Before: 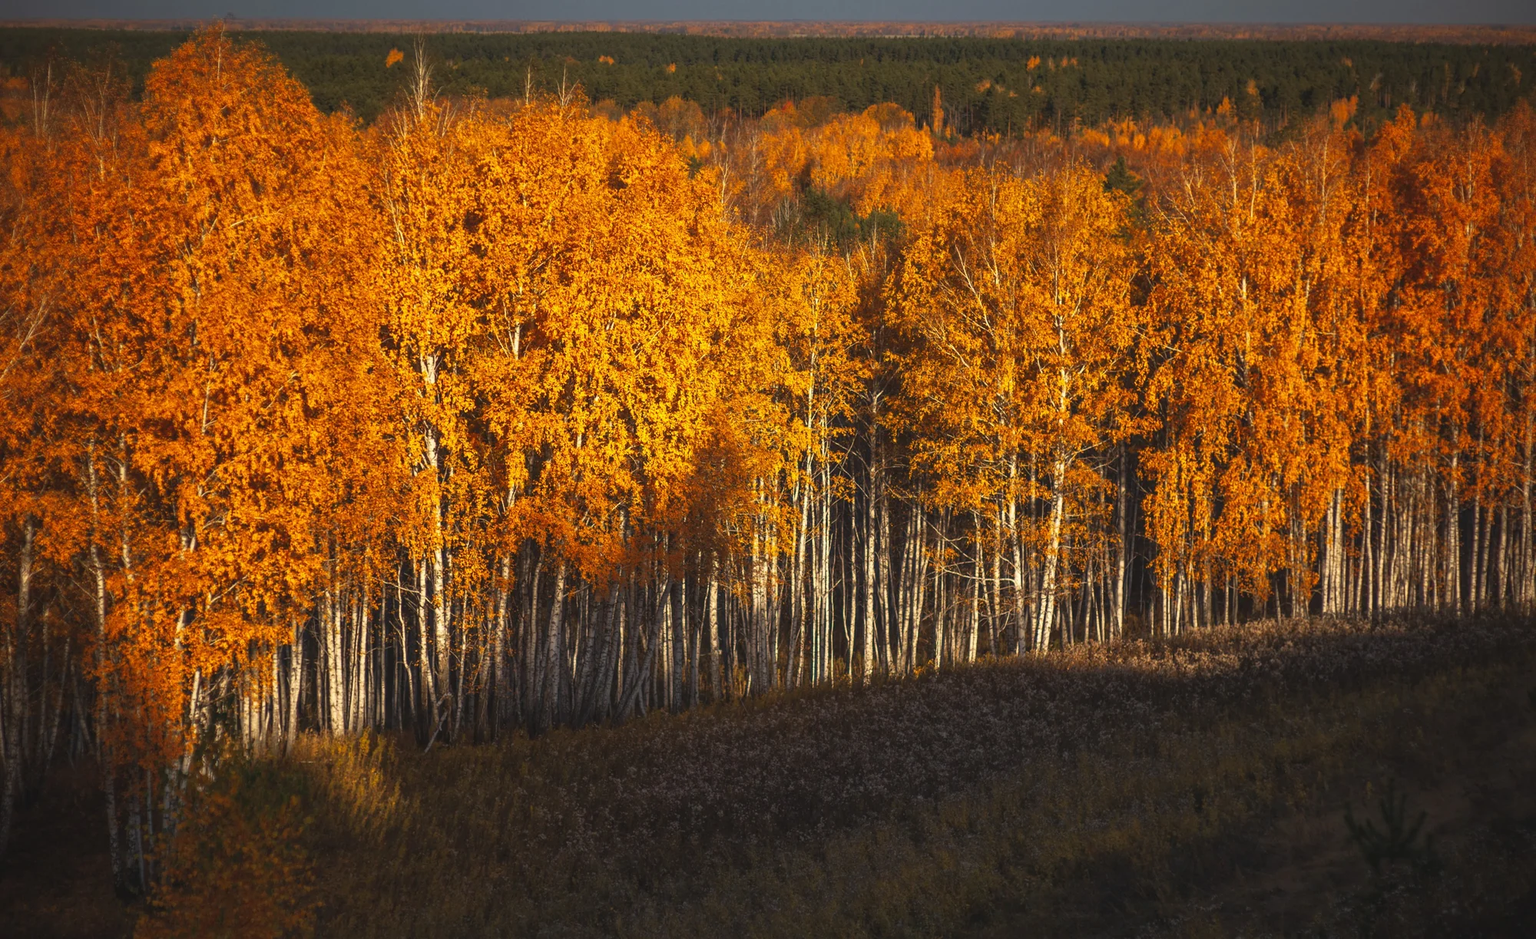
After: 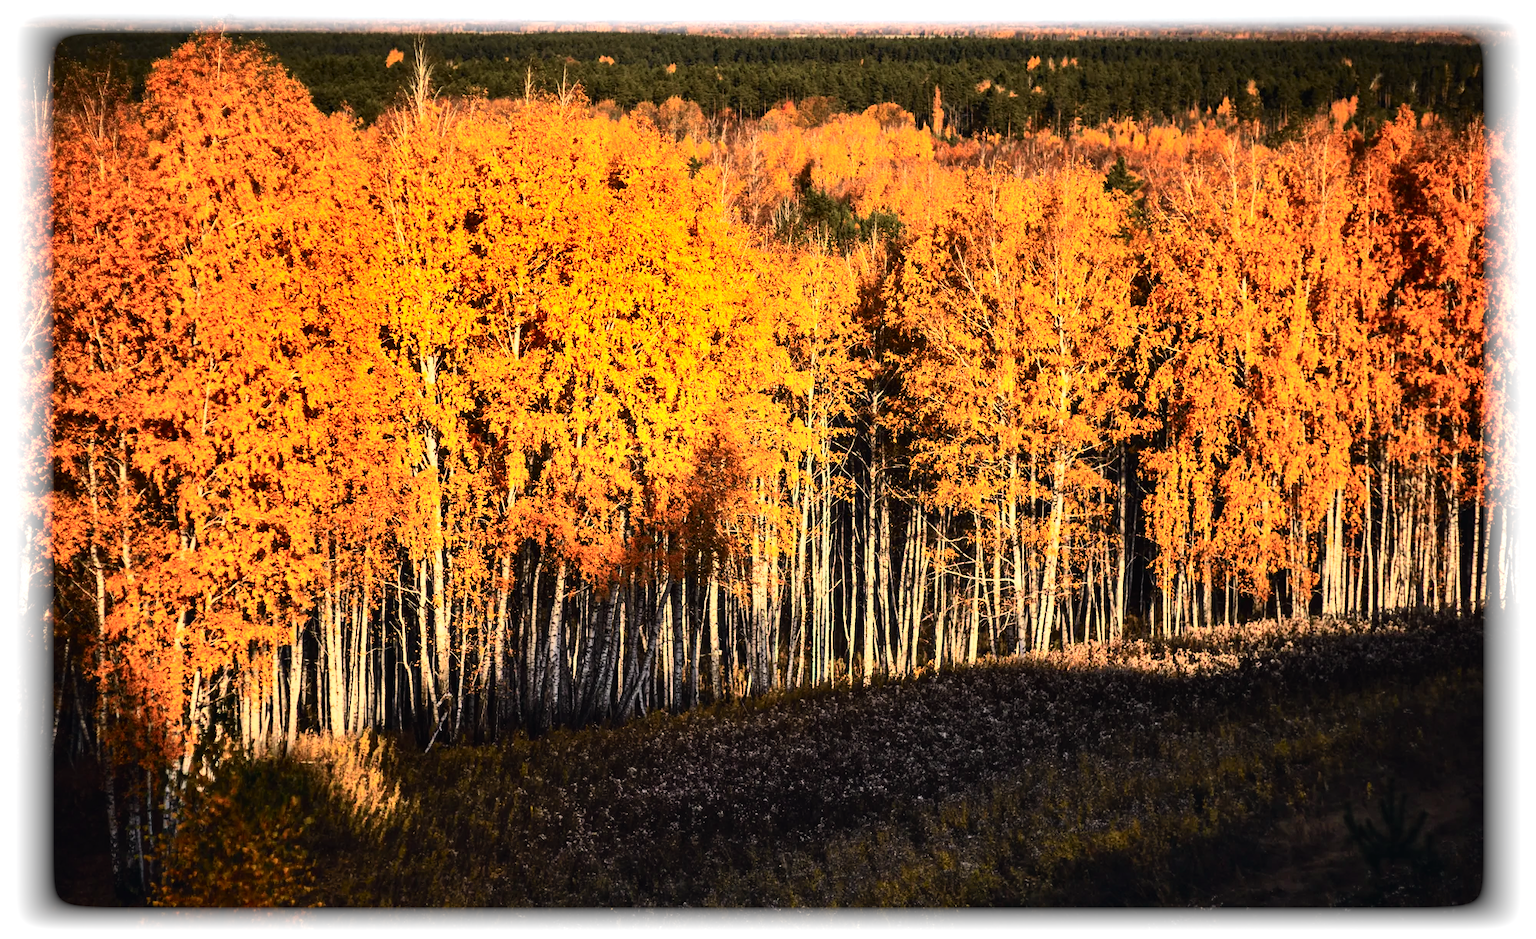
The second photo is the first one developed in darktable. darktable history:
vignetting: fall-off start 93%, fall-off radius 5%, brightness 1, saturation -0.49, automatic ratio true, width/height ratio 1.332, shape 0.04, unbound false
shadows and highlights: shadows 53, soften with gaussian
rgb curve: curves: ch0 [(0, 0) (0.21, 0.15) (0.24, 0.21) (0.5, 0.75) (0.75, 0.96) (0.89, 0.99) (1, 1)]; ch1 [(0, 0.02) (0.21, 0.13) (0.25, 0.2) (0.5, 0.67) (0.75, 0.9) (0.89, 0.97) (1, 1)]; ch2 [(0, 0.02) (0.21, 0.13) (0.25, 0.2) (0.5, 0.67) (0.75, 0.9) (0.89, 0.97) (1, 1)], compensate middle gray true
tone curve: curves: ch0 [(0, 0) (0.051, 0.03) (0.096, 0.071) (0.251, 0.234) (0.461, 0.515) (0.605, 0.692) (0.761, 0.824) (0.881, 0.907) (1, 0.984)]; ch1 [(0, 0) (0.1, 0.038) (0.318, 0.243) (0.399, 0.351) (0.478, 0.469) (0.499, 0.499) (0.534, 0.541) (0.567, 0.592) (0.601, 0.629) (0.666, 0.7) (1, 1)]; ch2 [(0, 0) (0.453, 0.45) (0.479, 0.483) (0.504, 0.499) (0.52, 0.519) (0.541, 0.559) (0.601, 0.622) (0.824, 0.815) (1, 1)], color space Lab, independent channels, preserve colors none
